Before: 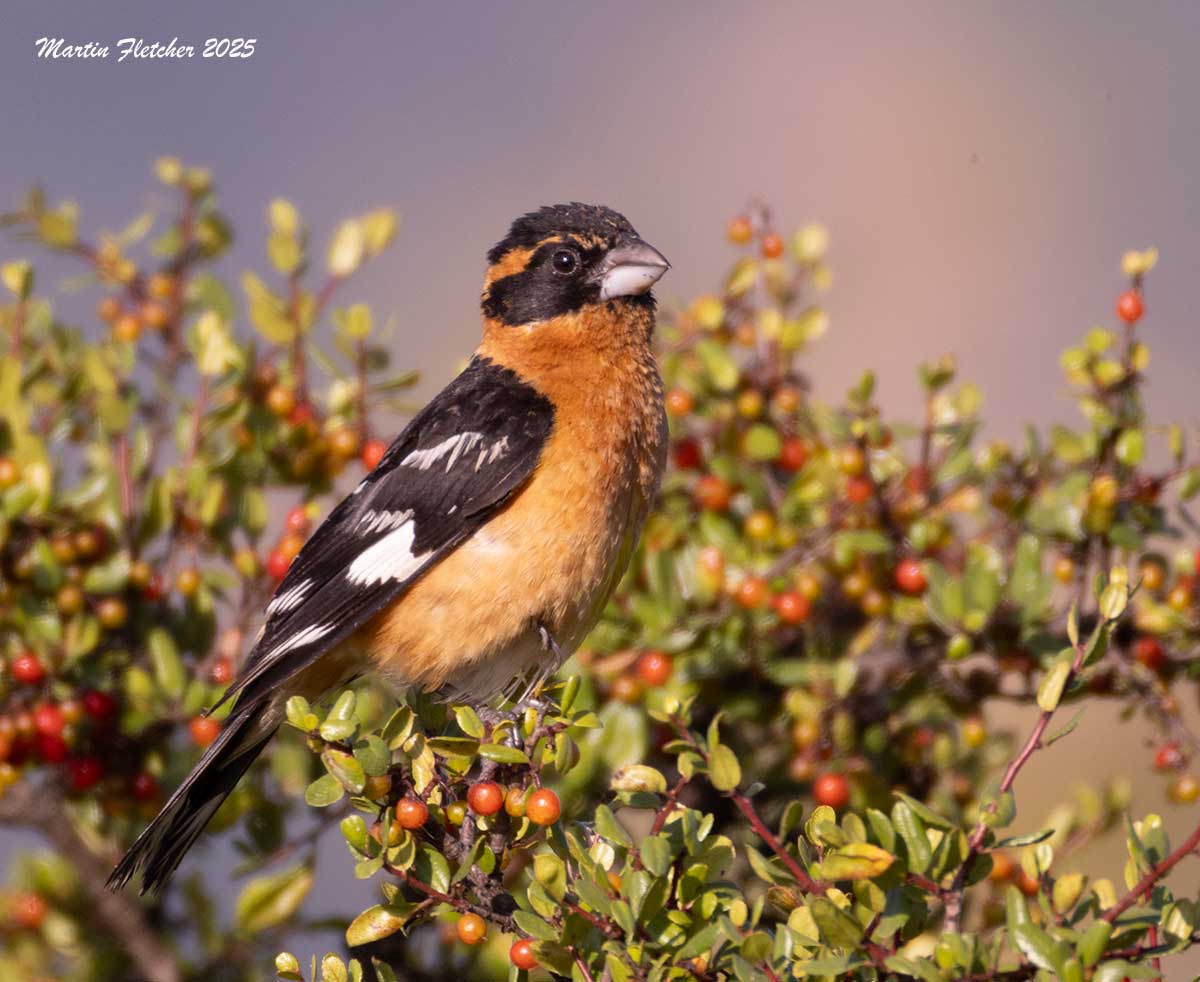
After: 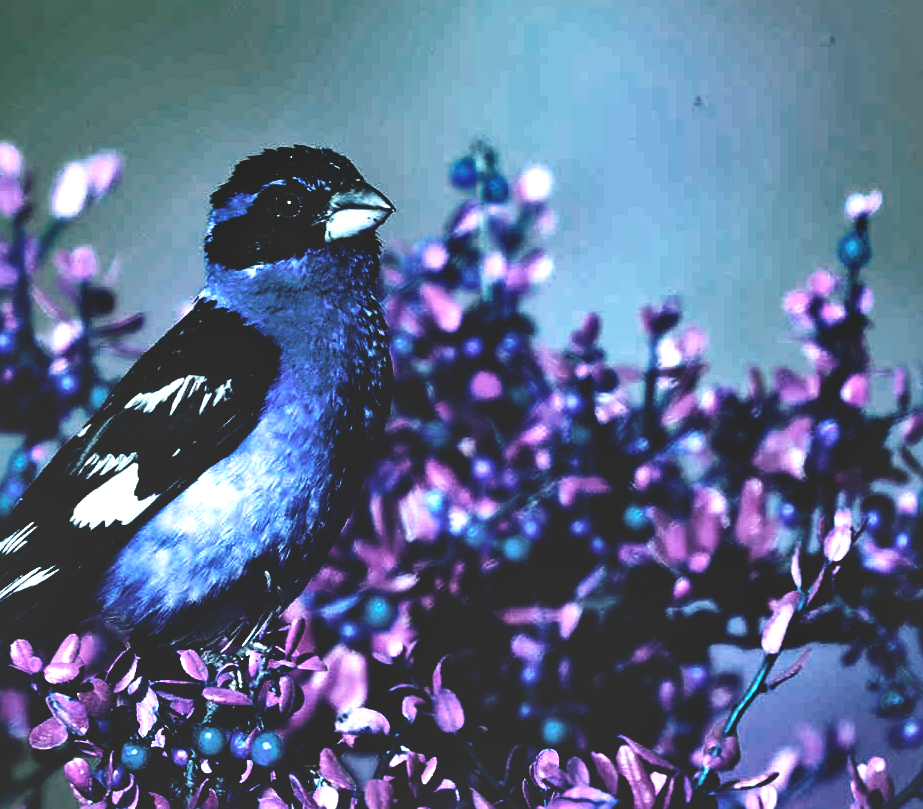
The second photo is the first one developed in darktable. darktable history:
local contrast: mode bilateral grid, contrast 24, coarseness 47, detail 151%, midtone range 0.2
crop: left 23.061%, top 5.817%, bottom 11.753%
color balance rgb: global offset › luminance -0.28%, global offset › chroma 0.309%, global offset › hue 261.46°, linear chroma grading › global chroma 14.413%, perceptual saturation grading › global saturation 17.662%, hue shift -147.98°, contrast 34.838%, saturation formula JzAzBz (2021)
exposure: exposure -0.045 EV, compensate highlight preservation false
contrast brightness saturation: contrast 0.098, saturation -0.378
sharpen: amount 0.205
base curve: curves: ch0 [(0, 0.036) (0.083, 0.04) (0.804, 1)], preserve colors none
